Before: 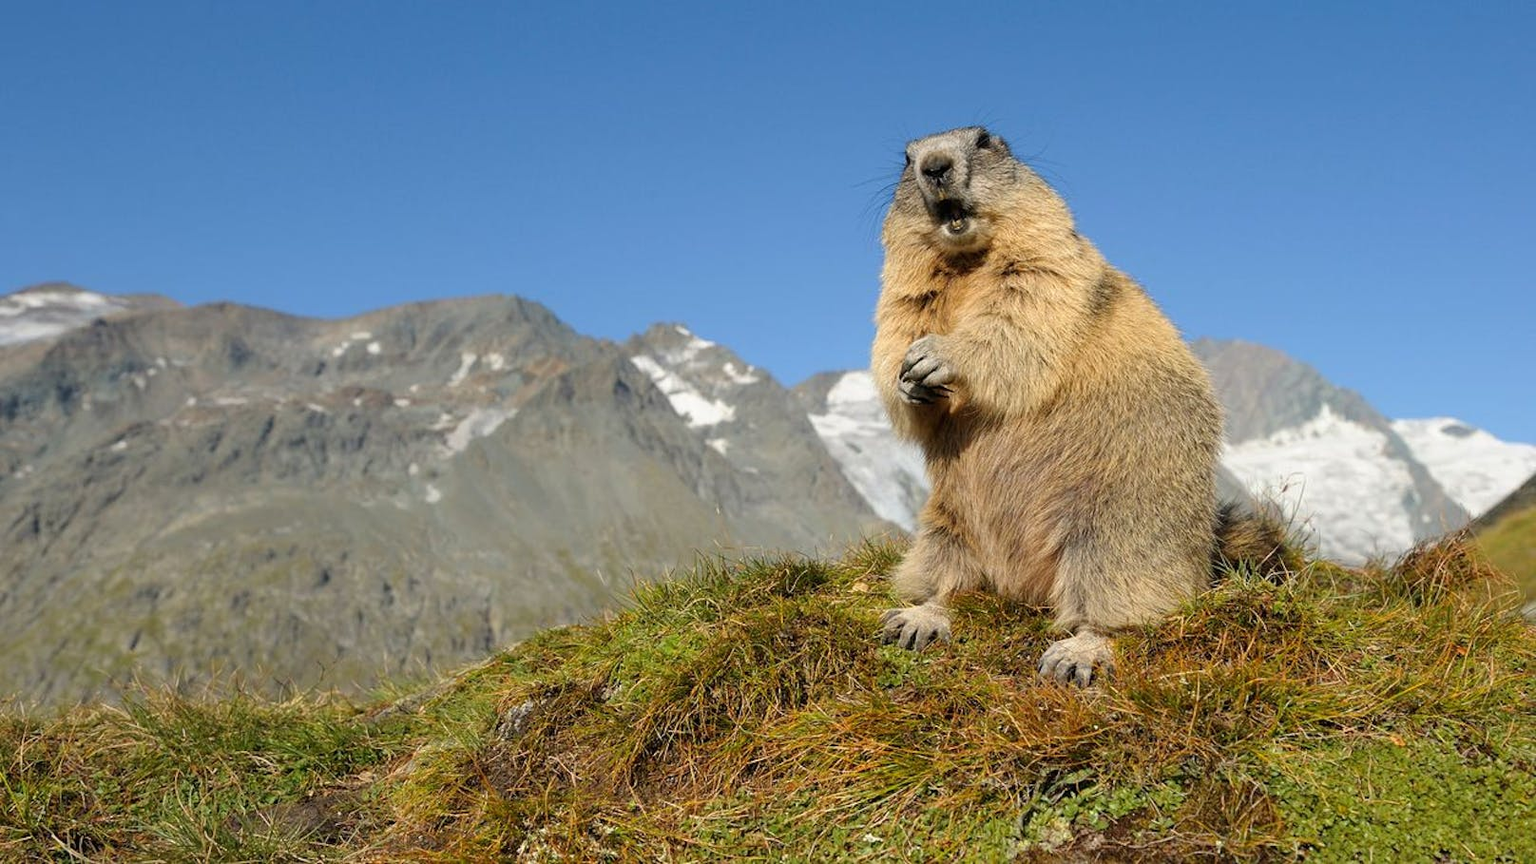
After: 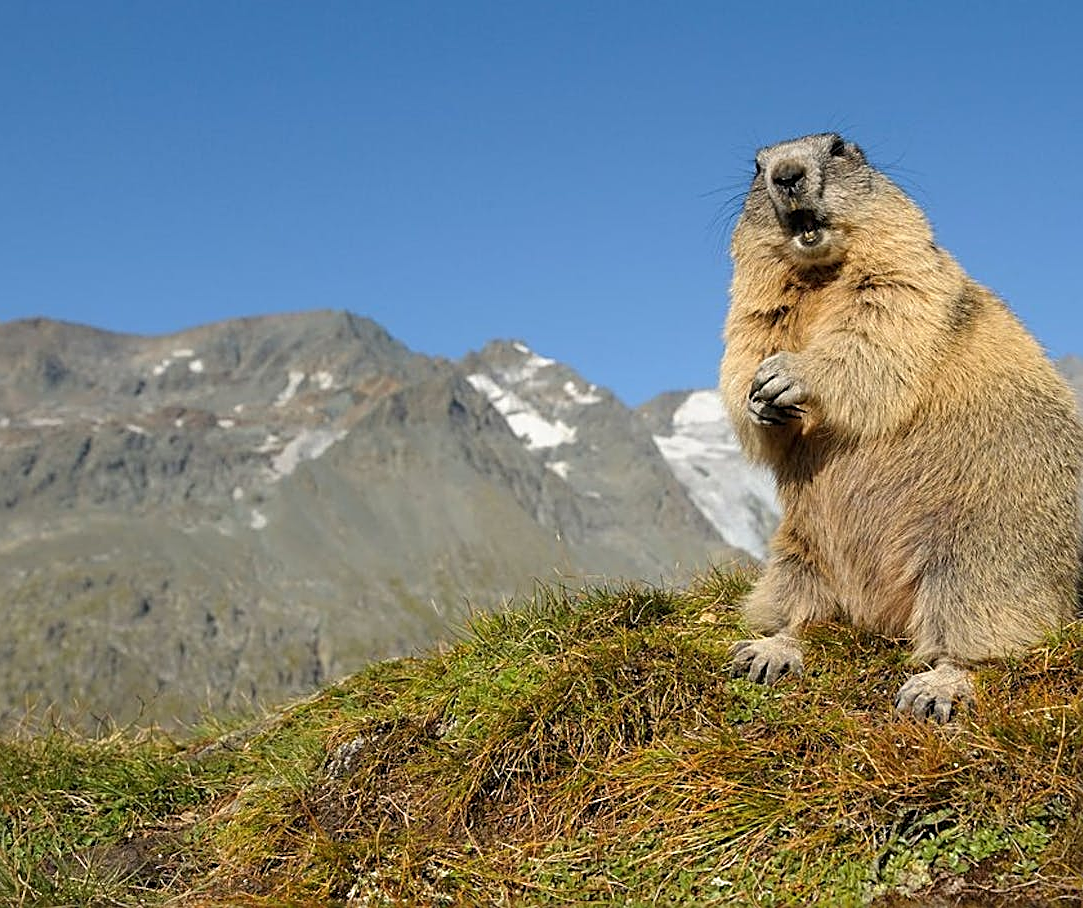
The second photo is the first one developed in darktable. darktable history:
sharpen: radius 2.536, amount 0.623
color balance rgb: power › hue 314.96°, perceptual saturation grading › global saturation 0.704%
crop and rotate: left 12.24%, right 20.709%
